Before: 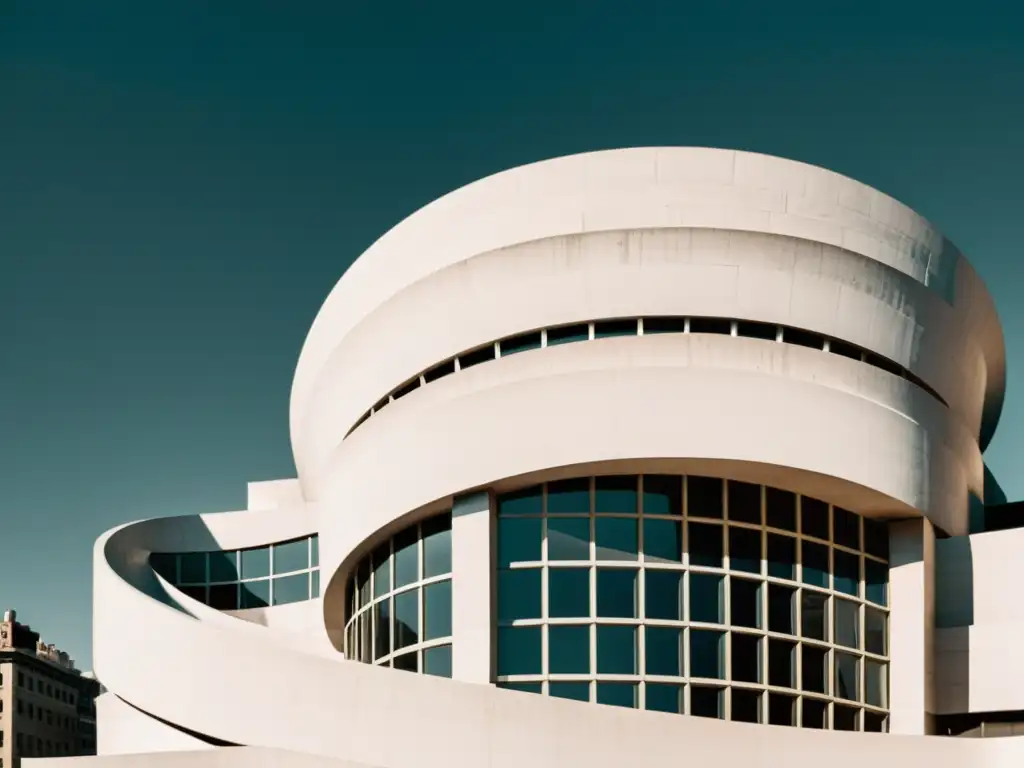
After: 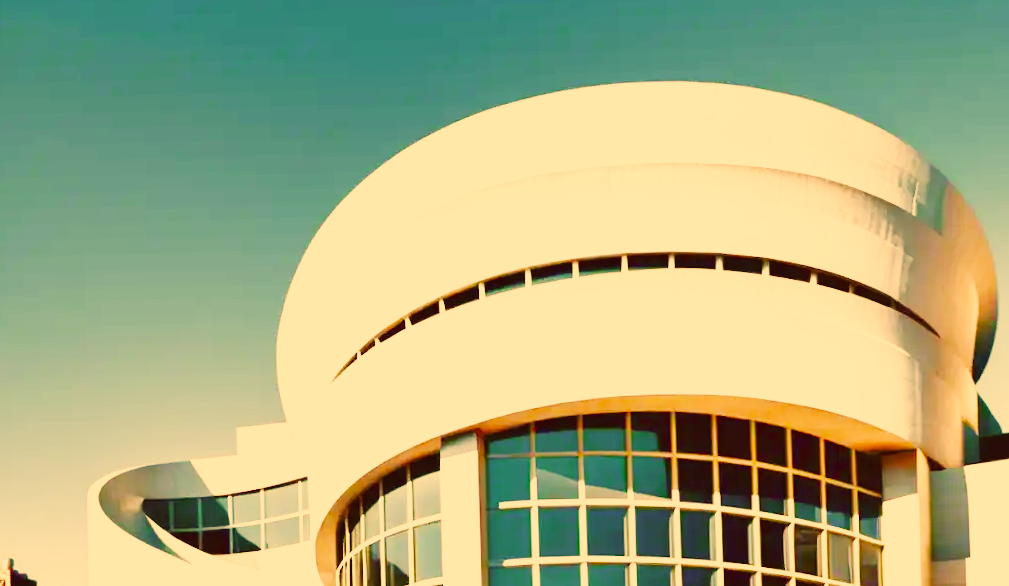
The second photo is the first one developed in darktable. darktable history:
crop and rotate: top 5.667%, bottom 14.937%
rotate and perspective: rotation -1.32°, lens shift (horizontal) -0.031, crop left 0.015, crop right 0.985, crop top 0.047, crop bottom 0.982
base curve: curves: ch0 [(0, 0) (0.007, 0.004) (0.027, 0.03) (0.046, 0.07) (0.207, 0.54) (0.442, 0.872) (0.673, 0.972) (1, 1)], preserve colors none
contrast brightness saturation: contrast -0.1, saturation -0.1
color balance rgb: shadows lift › chroma 1%, shadows lift › hue 113°, highlights gain › chroma 0.2%, highlights gain › hue 333°, perceptual saturation grading › global saturation 20%, perceptual saturation grading › highlights -50%, perceptual saturation grading › shadows 25%, contrast -20%
exposure: black level correction 0, exposure 0.877 EV, compensate exposure bias true, compensate highlight preservation false
color correction: highlights a* 10.12, highlights b* 39.04, shadows a* 14.62, shadows b* 3.37
